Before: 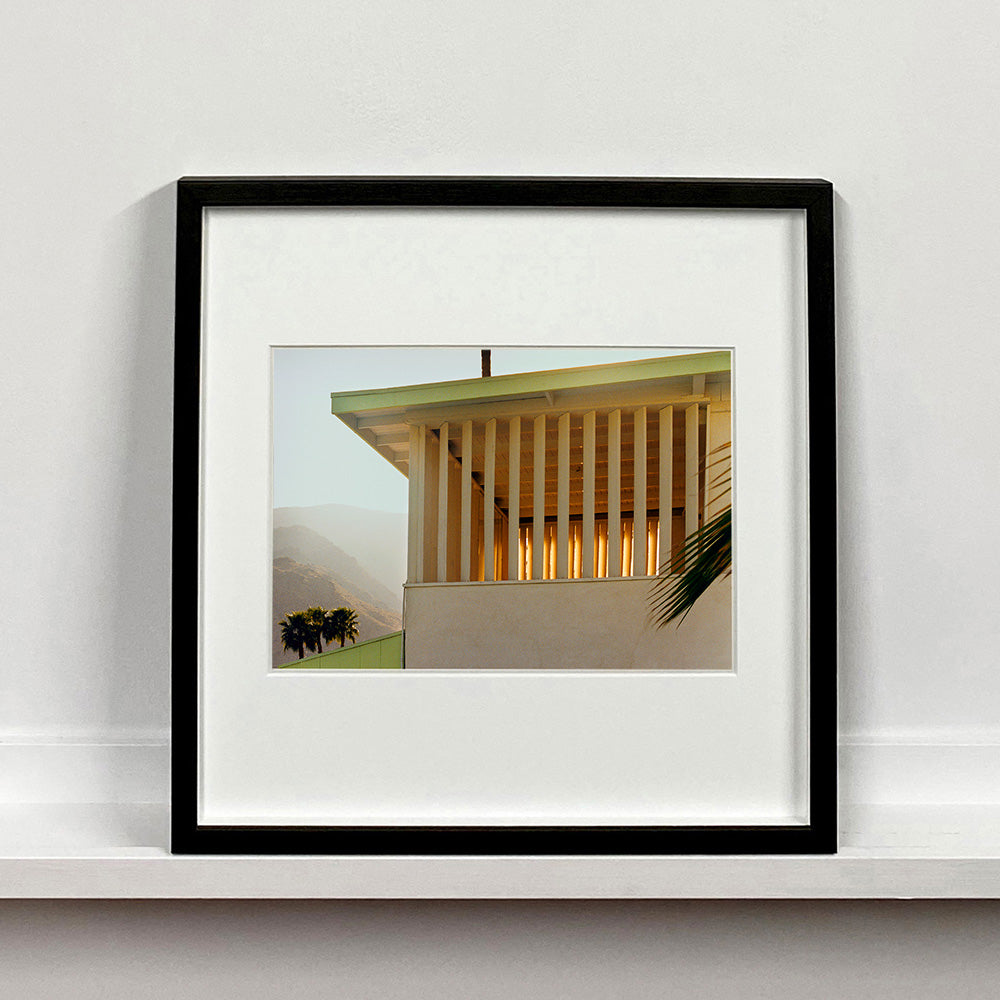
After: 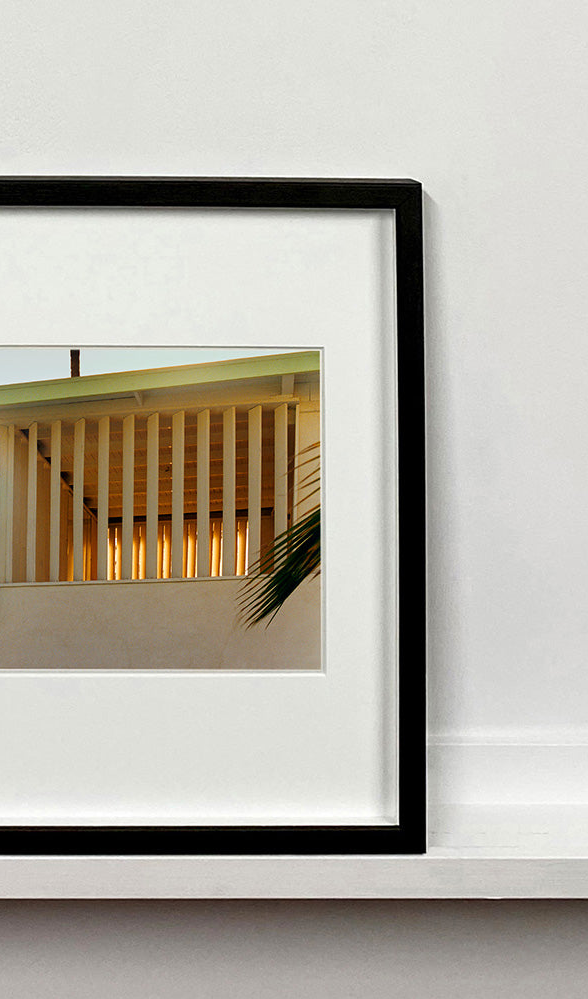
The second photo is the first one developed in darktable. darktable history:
crop: left 41.149%
